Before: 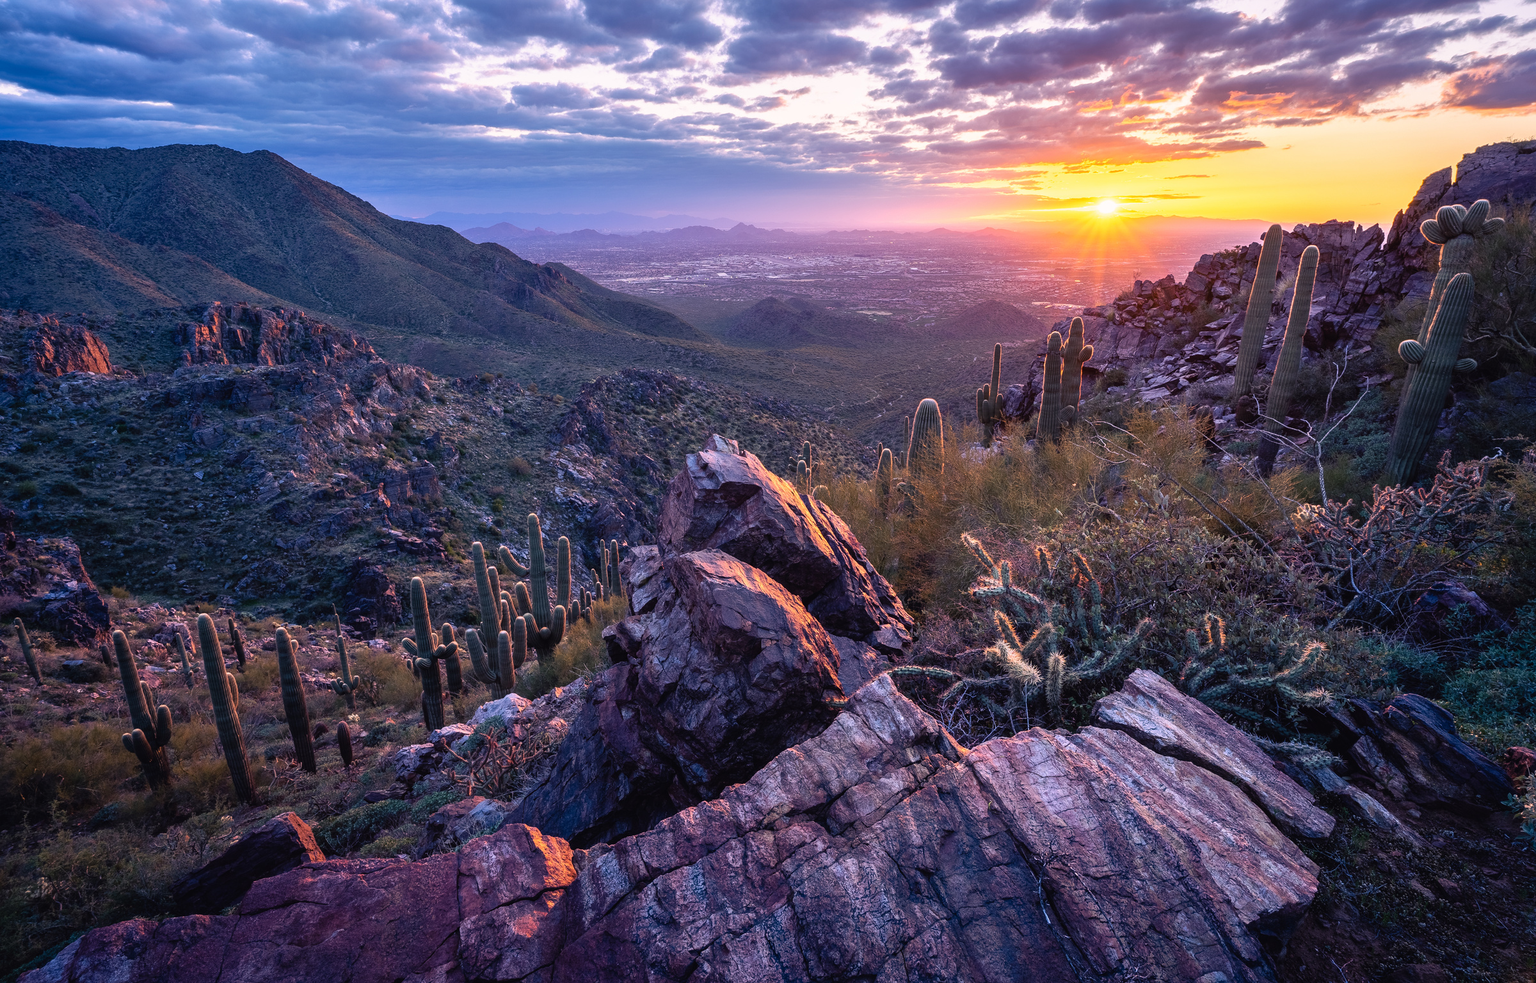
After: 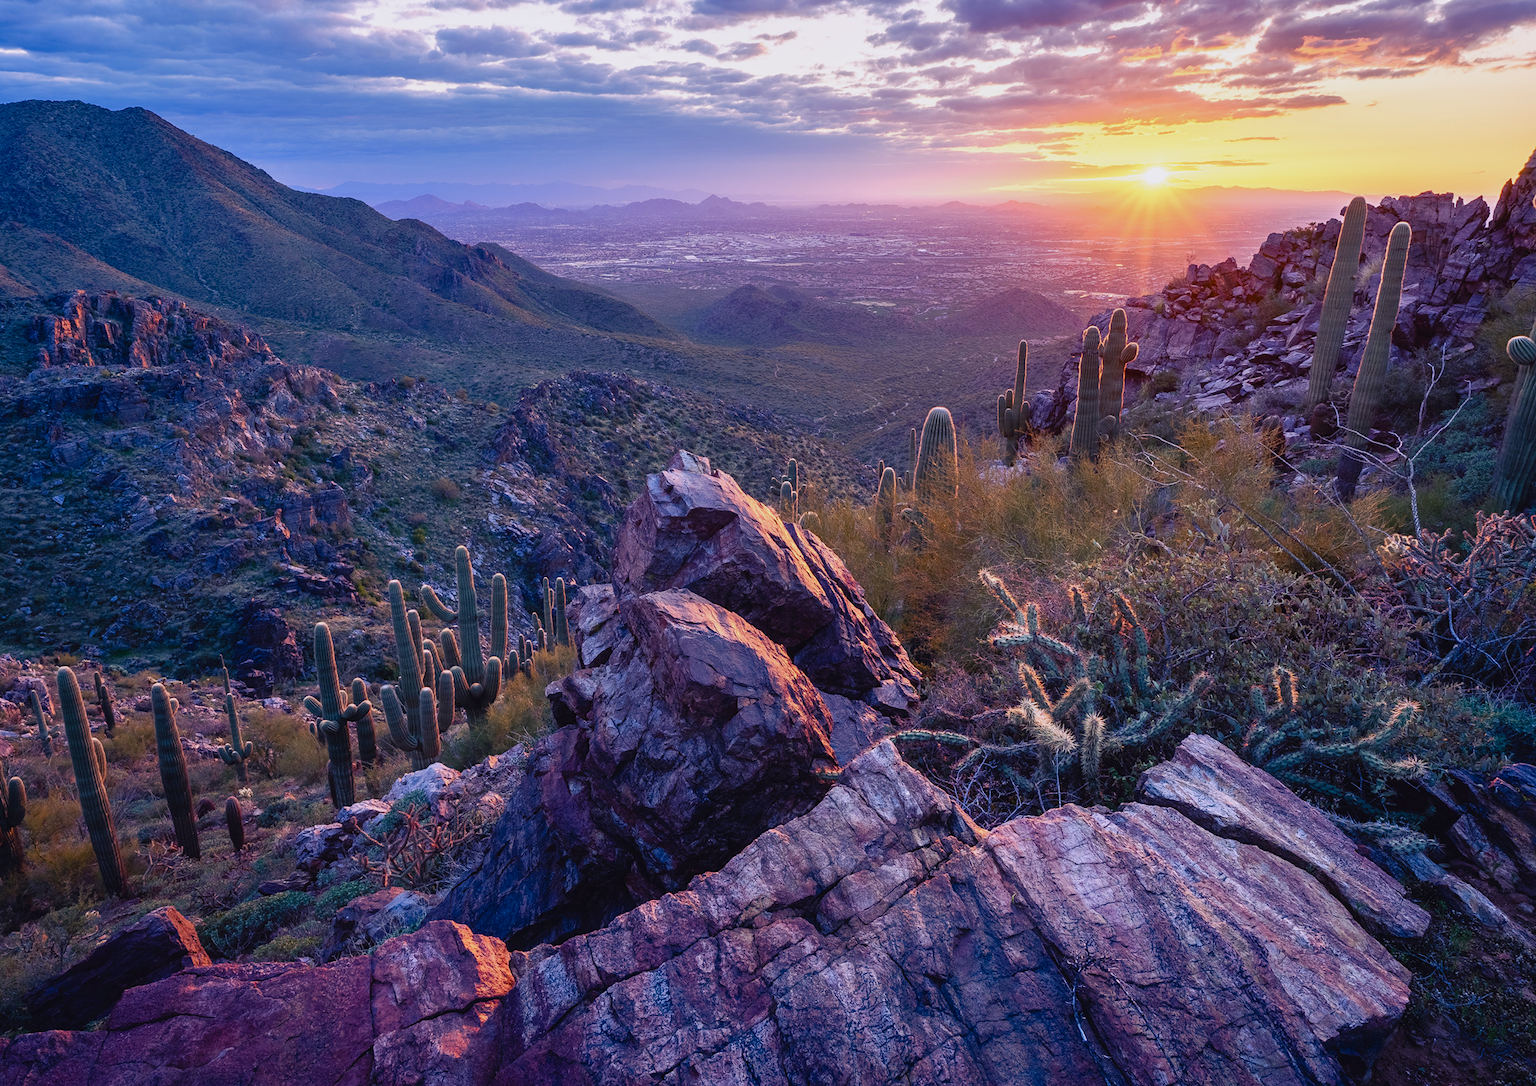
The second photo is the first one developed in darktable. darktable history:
crop: left 9.807%, top 6.259%, right 7.334%, bottom 2.177%
contrast brightness saturation: contrast 0.05
color balance rgb: shadows lift › chroma 1%, shadows lift › hue 113°, highlights gain › chroma 0.2%, highlights gain › hue 333°, perceptual saturation grading › global saturation 20%, perceptual saturation grading › highlights -50%, perceptual saturation grading › shadows 25%, contrast -10%
white balance: red 0.98, blue 1.034
